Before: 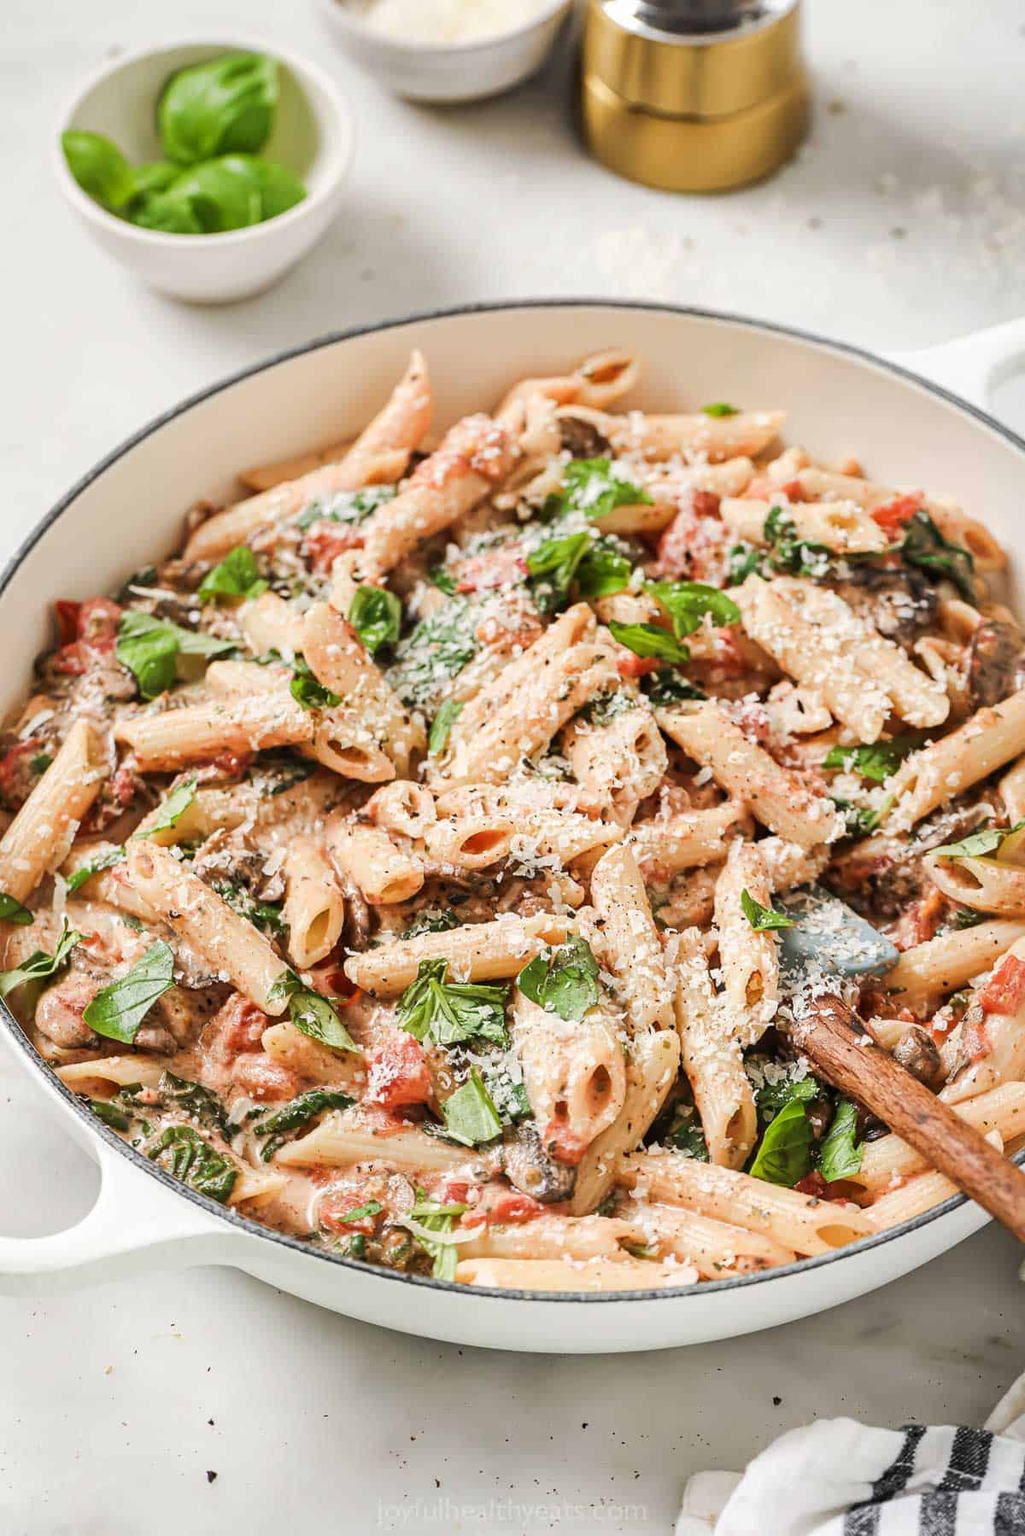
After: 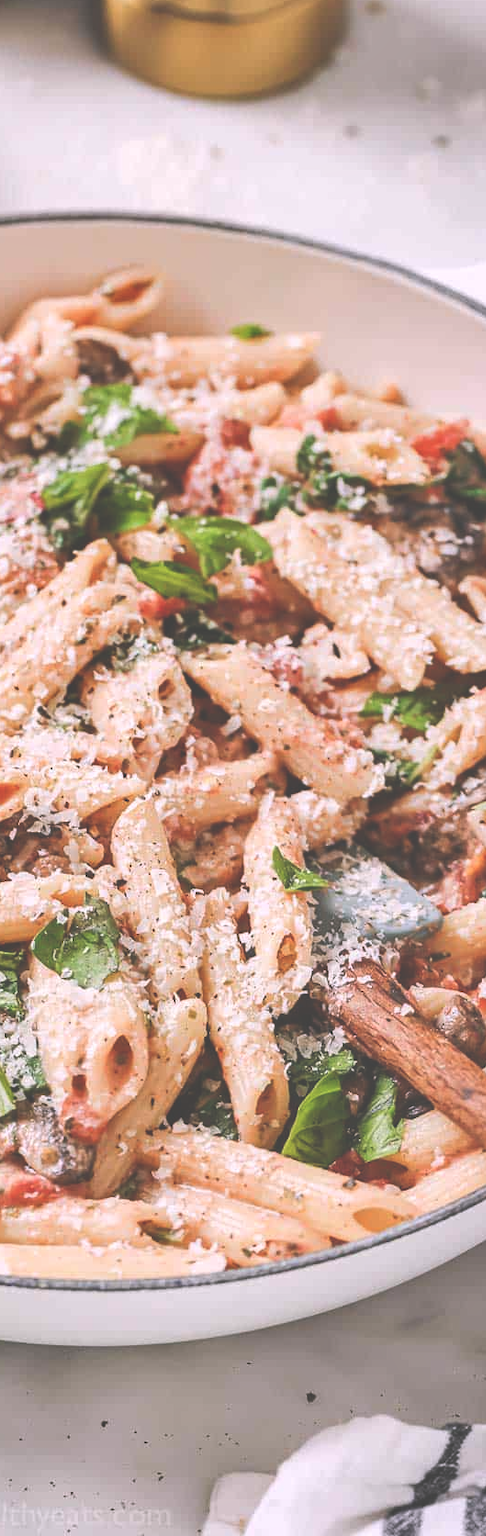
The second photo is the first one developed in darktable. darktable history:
exposure: black level correction -0.062, exposure -0.05 EV, compensate highlight preservation false
crop: left 47.628%, top 6.643%, right 7.874%
shadows and highlights: shadows 32, highlights -32, soften with gaussian
white balance: red 1.05, blue 1.072
